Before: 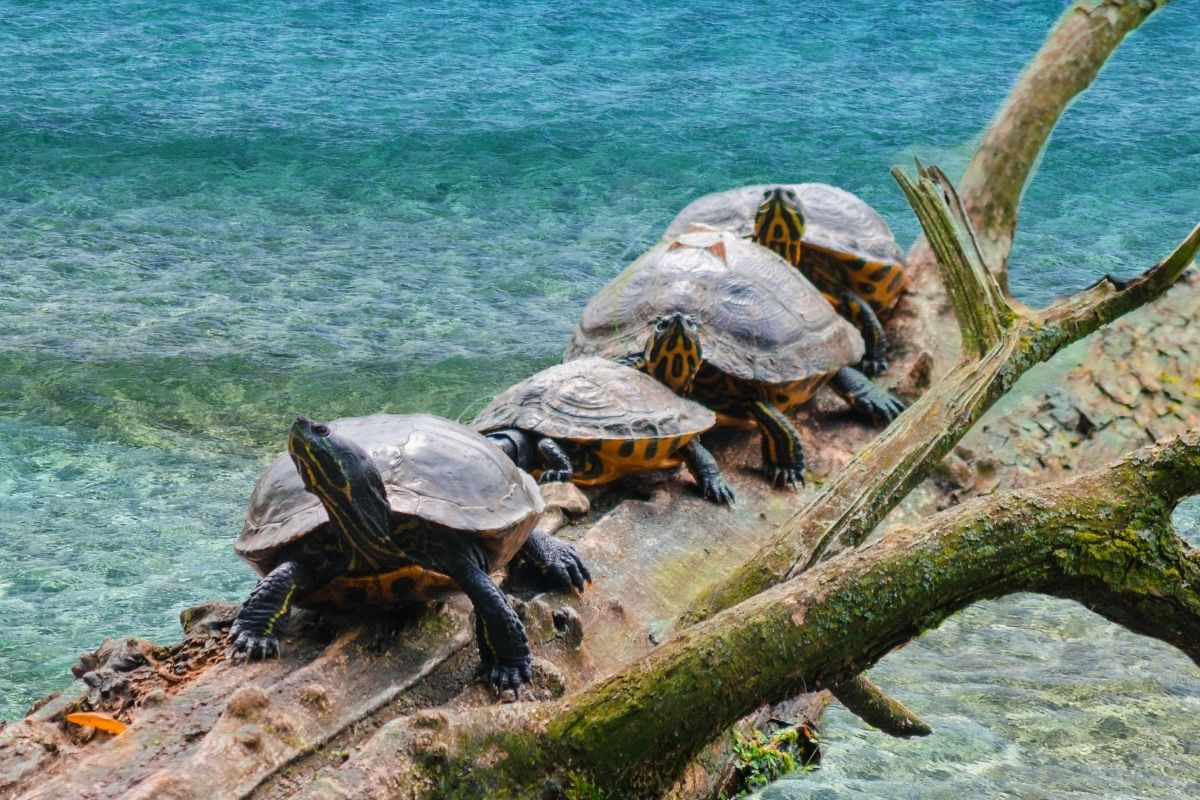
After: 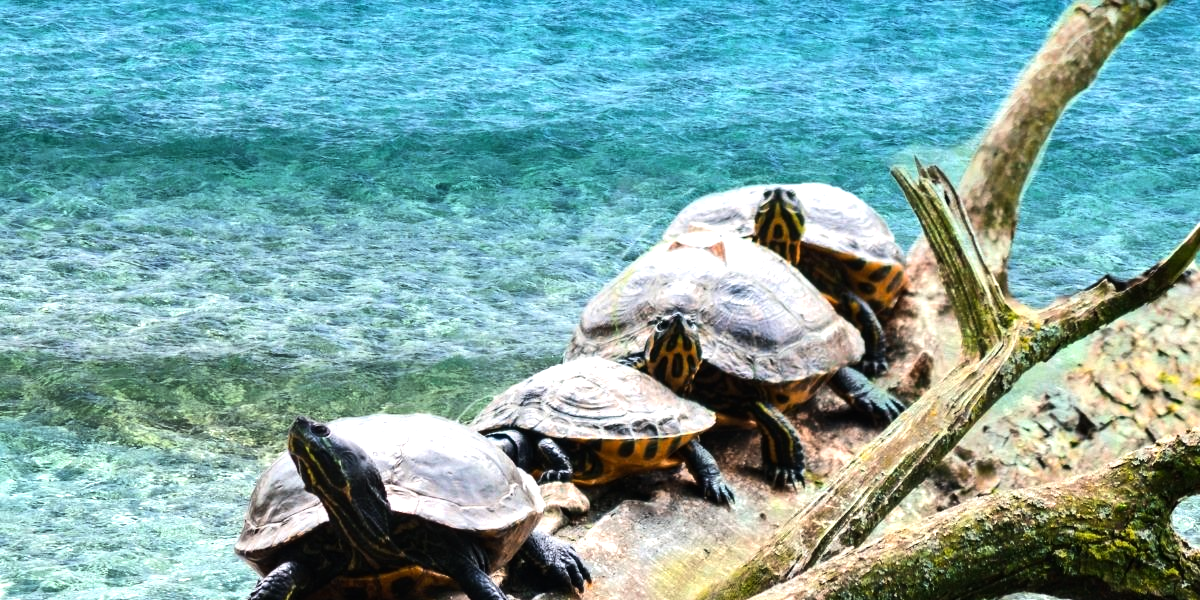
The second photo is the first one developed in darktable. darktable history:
crop: bottom 24.984%
tone equalizer: -8 EV -1.1 EV, -7 EV -1.04 EV, -6 EV -0.869 EV, -5 EV -0.563 EV, -3 EV 0.605 EV, -2 EV 0.887 EV, -1 EV 1 EV, +0 EV 1.06 EV, edges refinement/feathering 500, mask exposure compensation -1.57 EV, preserve details no
